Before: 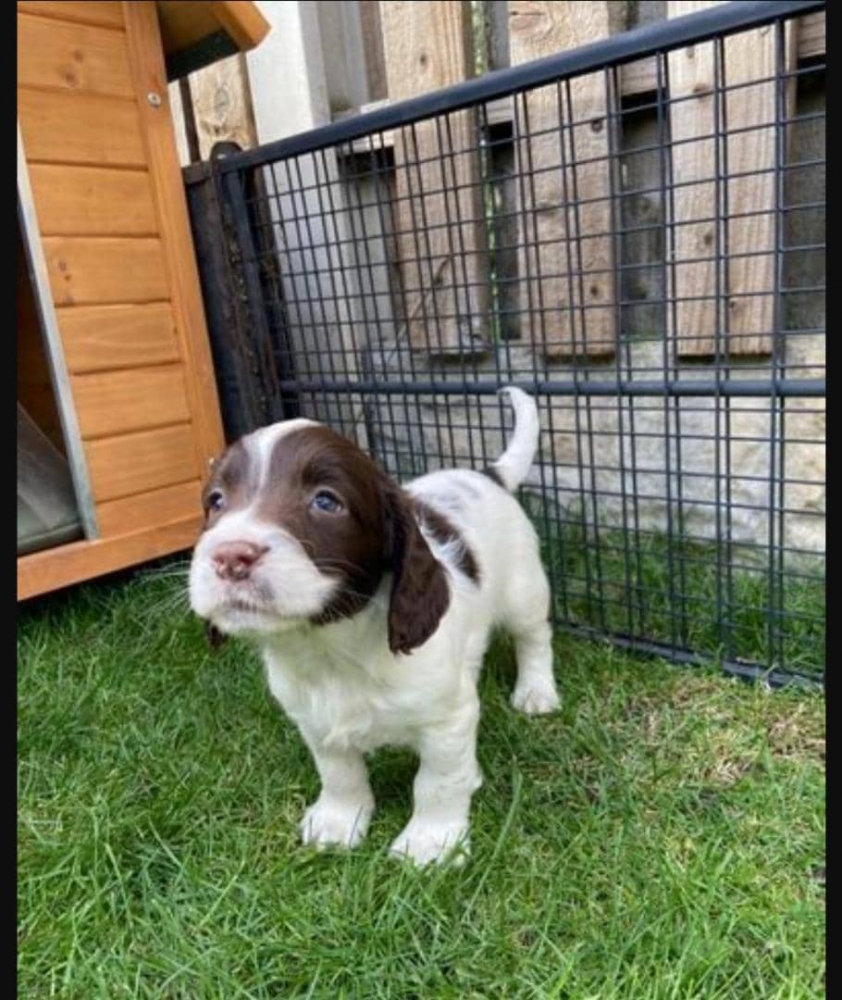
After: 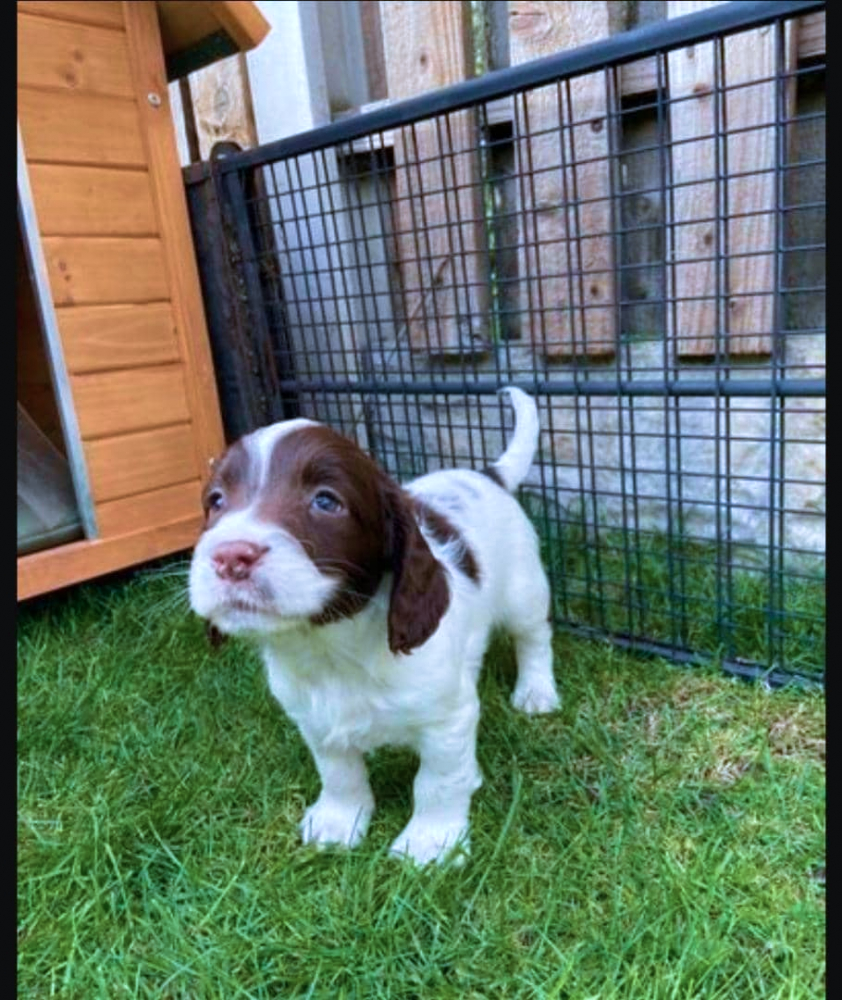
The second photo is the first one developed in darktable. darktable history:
velvia: strength 45%
color correction: highlights a* -2.24, highlights b* -18.1
